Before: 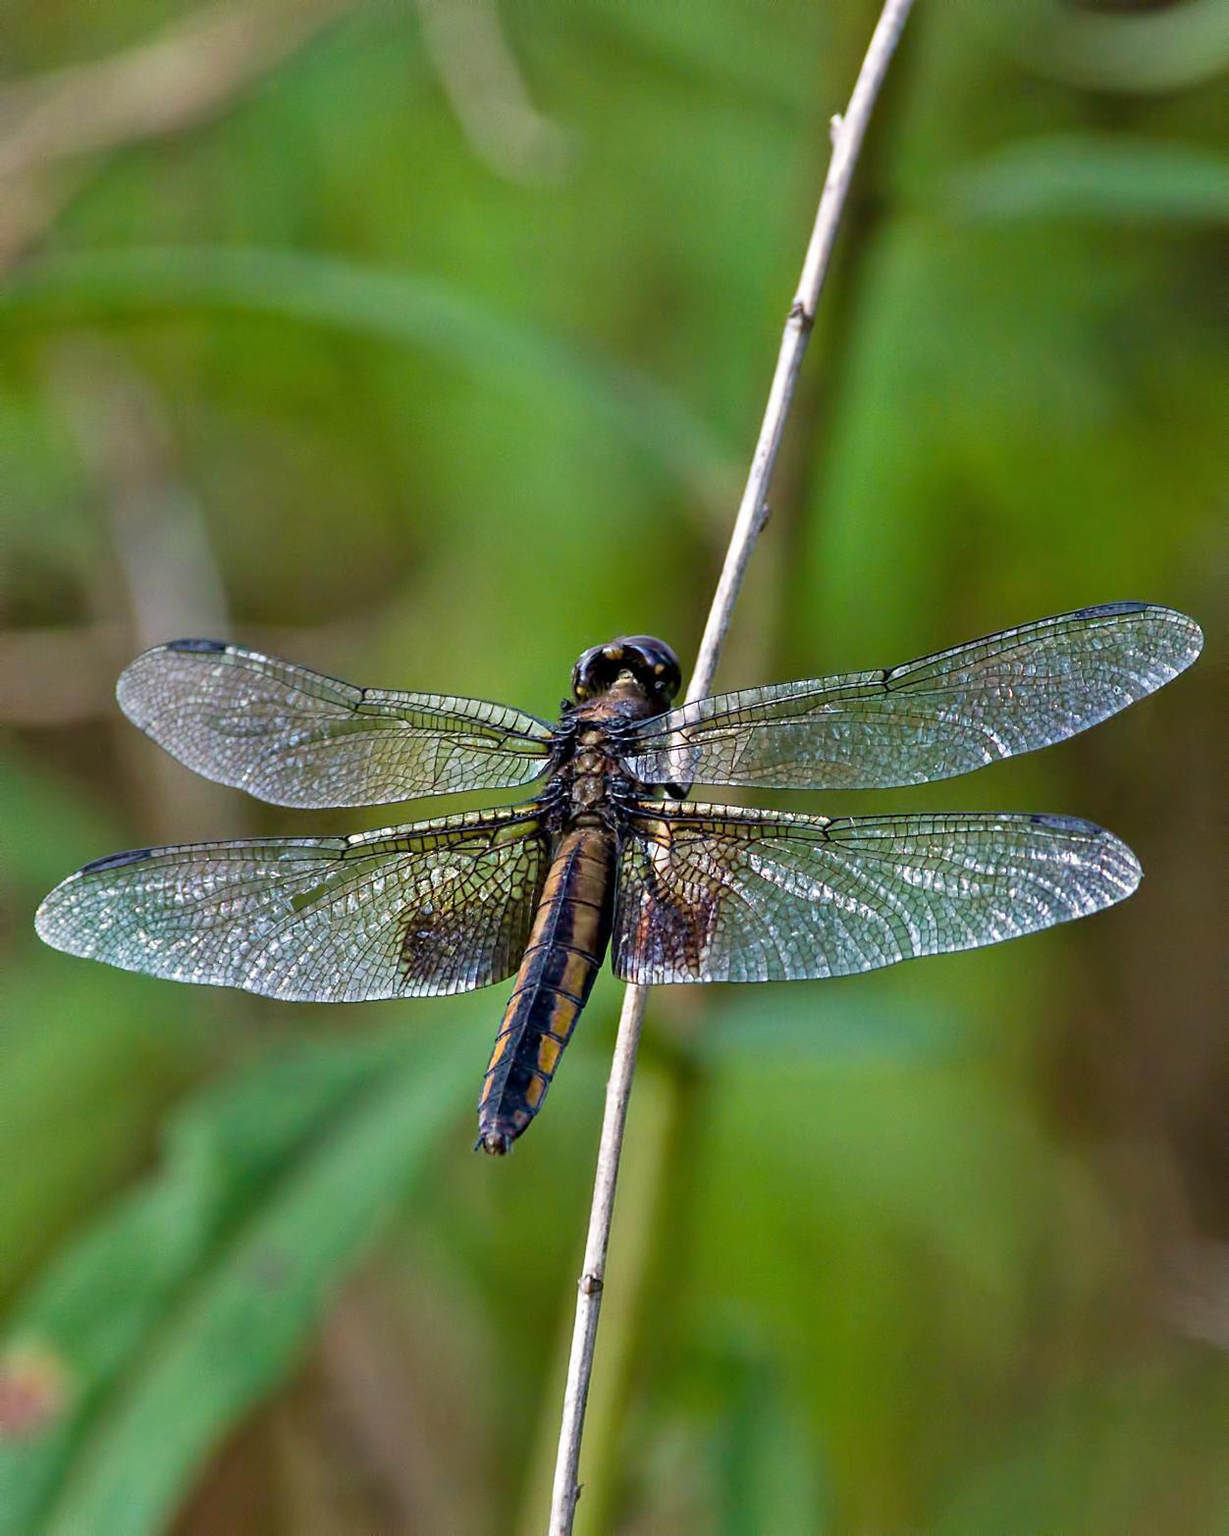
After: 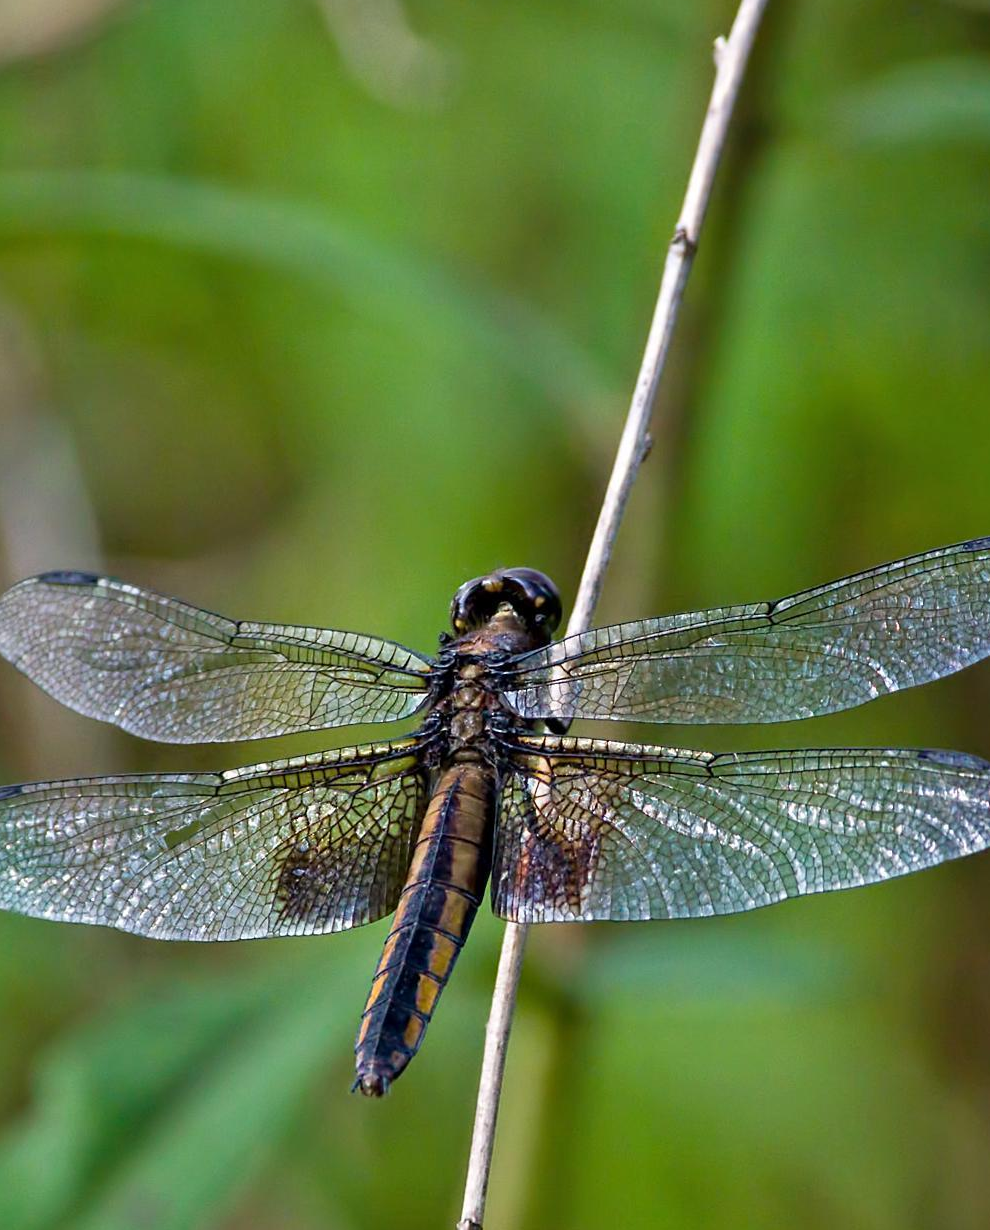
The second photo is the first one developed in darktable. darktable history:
crop and rotate: left 10.568%, top 5.116%, right 10.33%, bottom 16.233%
